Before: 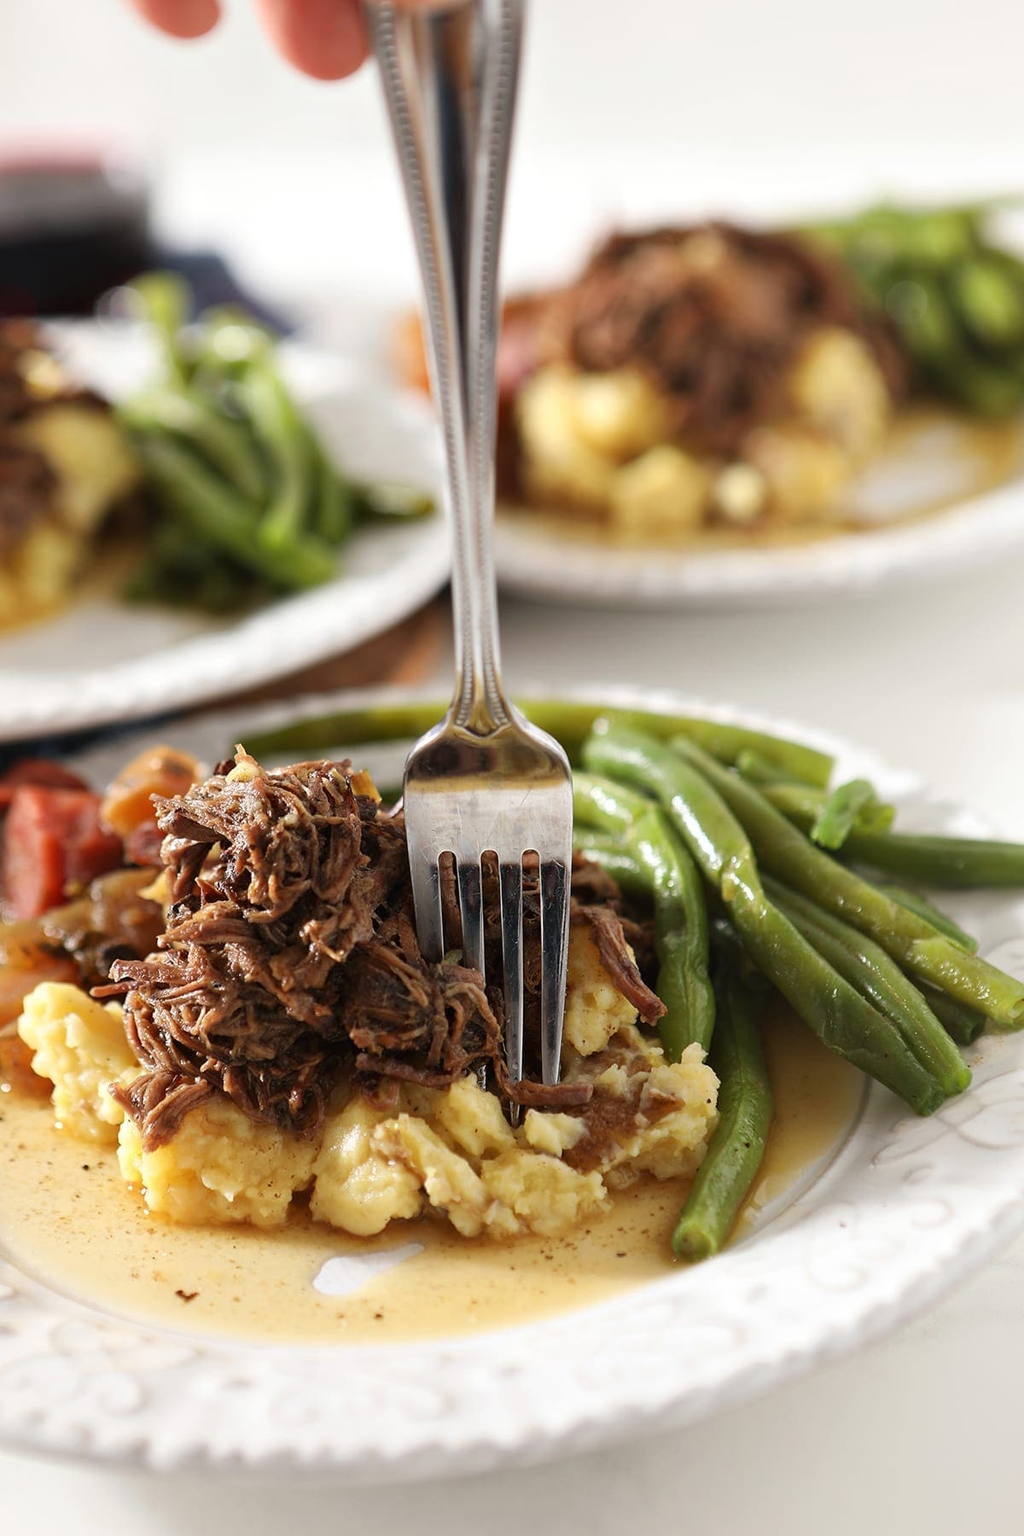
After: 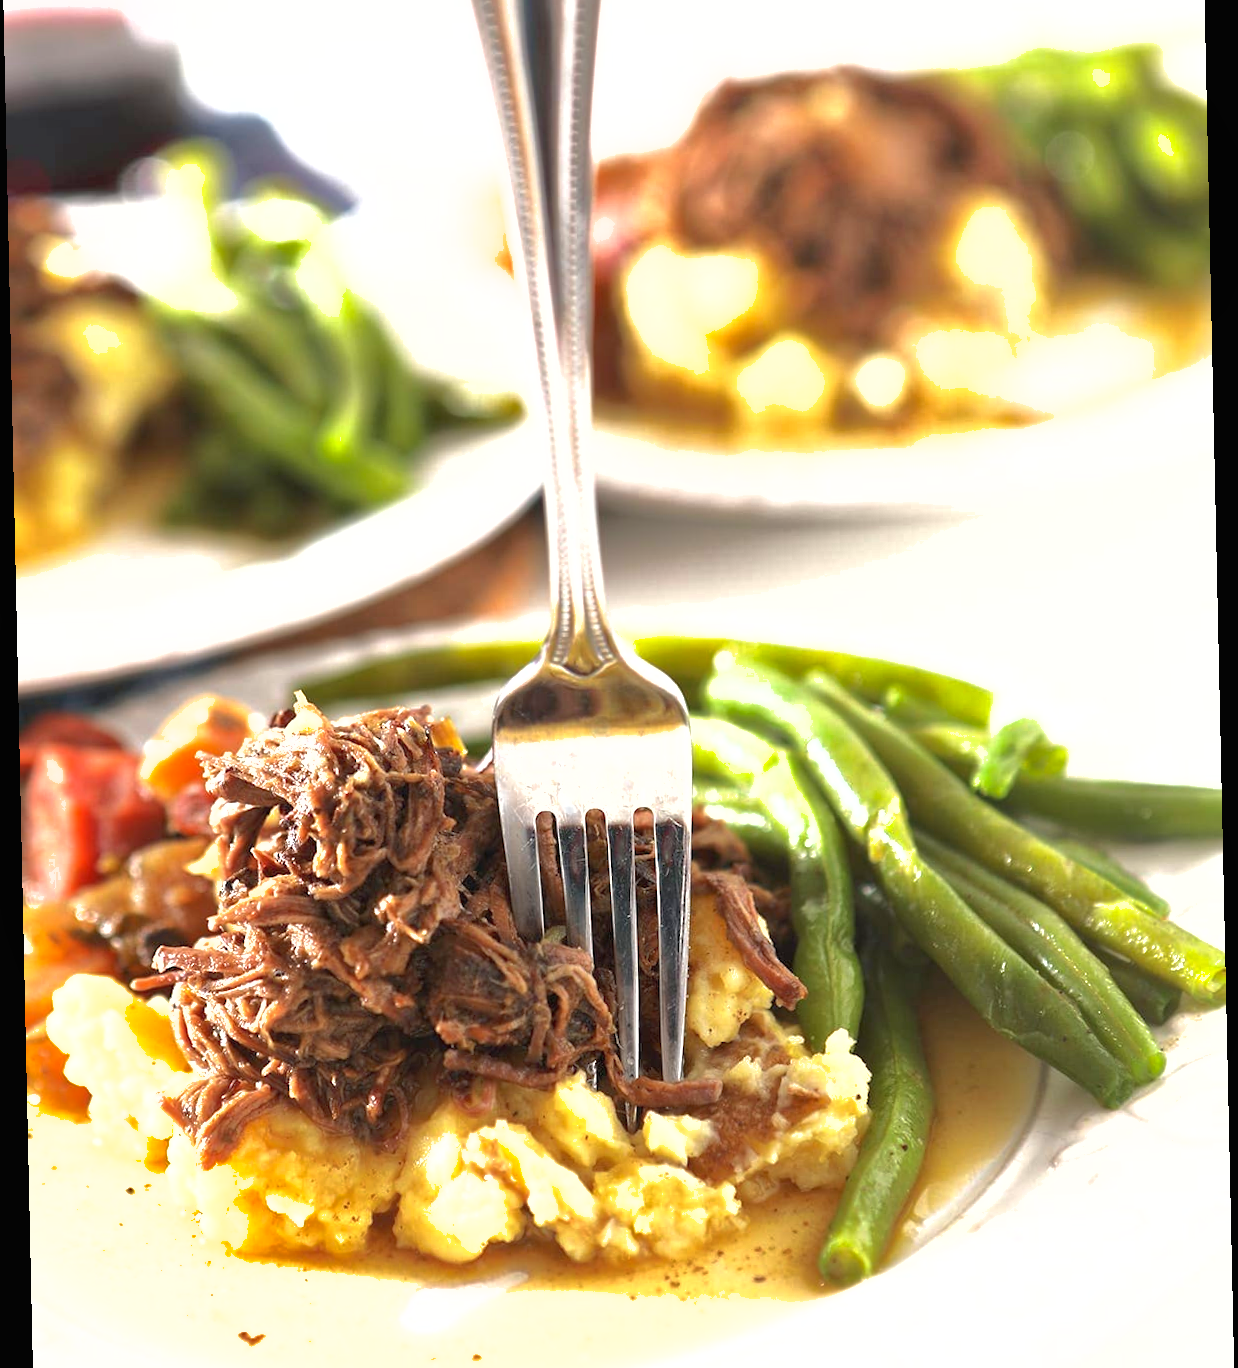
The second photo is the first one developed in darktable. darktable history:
rotate and perspective: rotation -1.24°, automatic cropping off
exposure: black level correction 0, exposure 1.198 EV, compensate exposure bias true, compensate highlight preservation false
crop: top 11.038%, bottom 13.962%
shadows and highlights: on, module defaults
